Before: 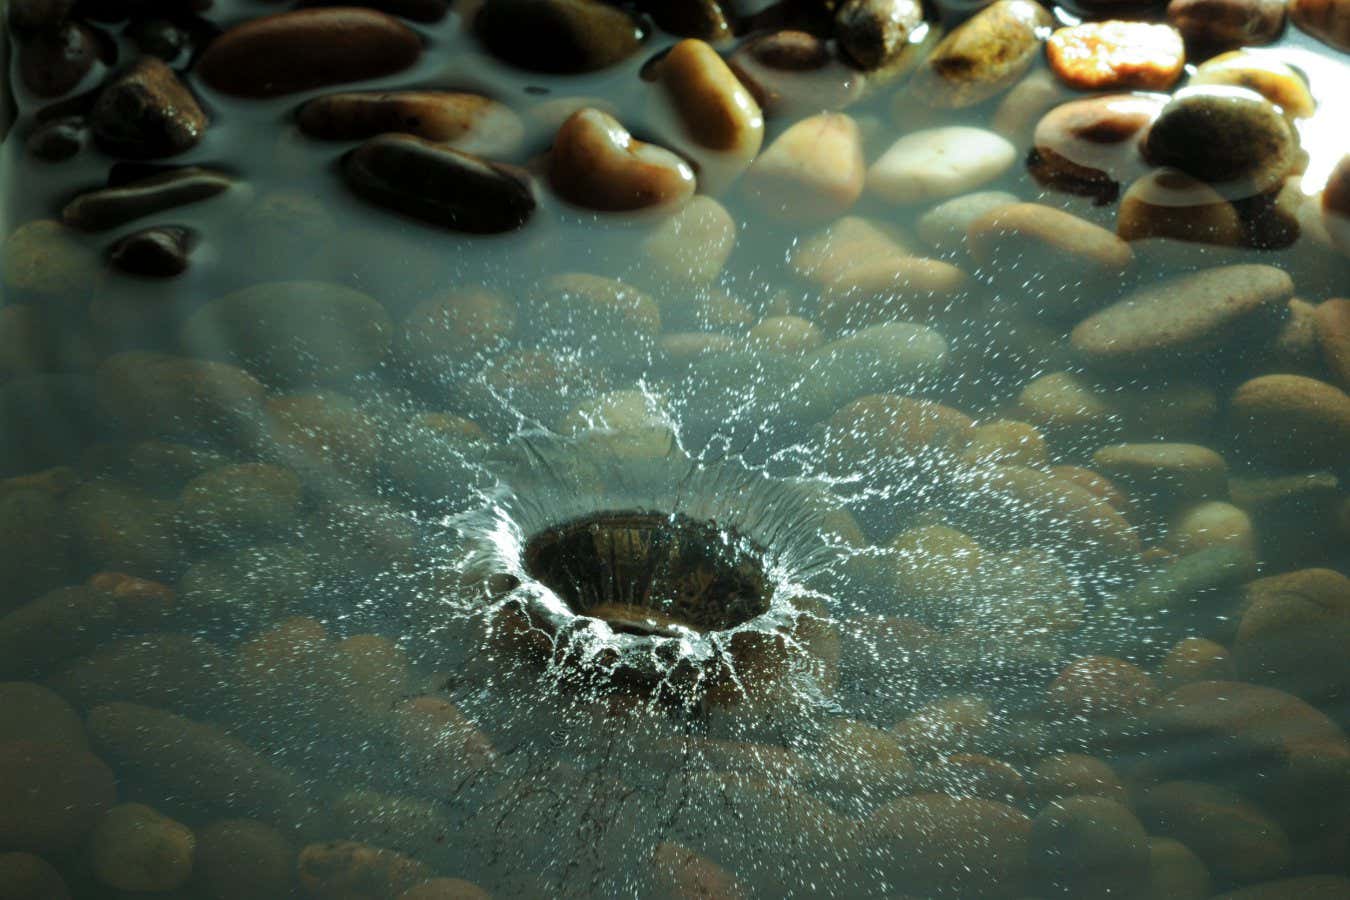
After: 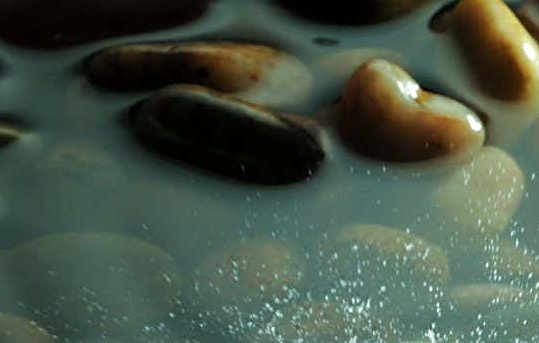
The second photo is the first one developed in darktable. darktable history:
sharpen: on, module defaults
crop: left 15.694%, top 5.449%, right 44.32%, bottom 56.419%
